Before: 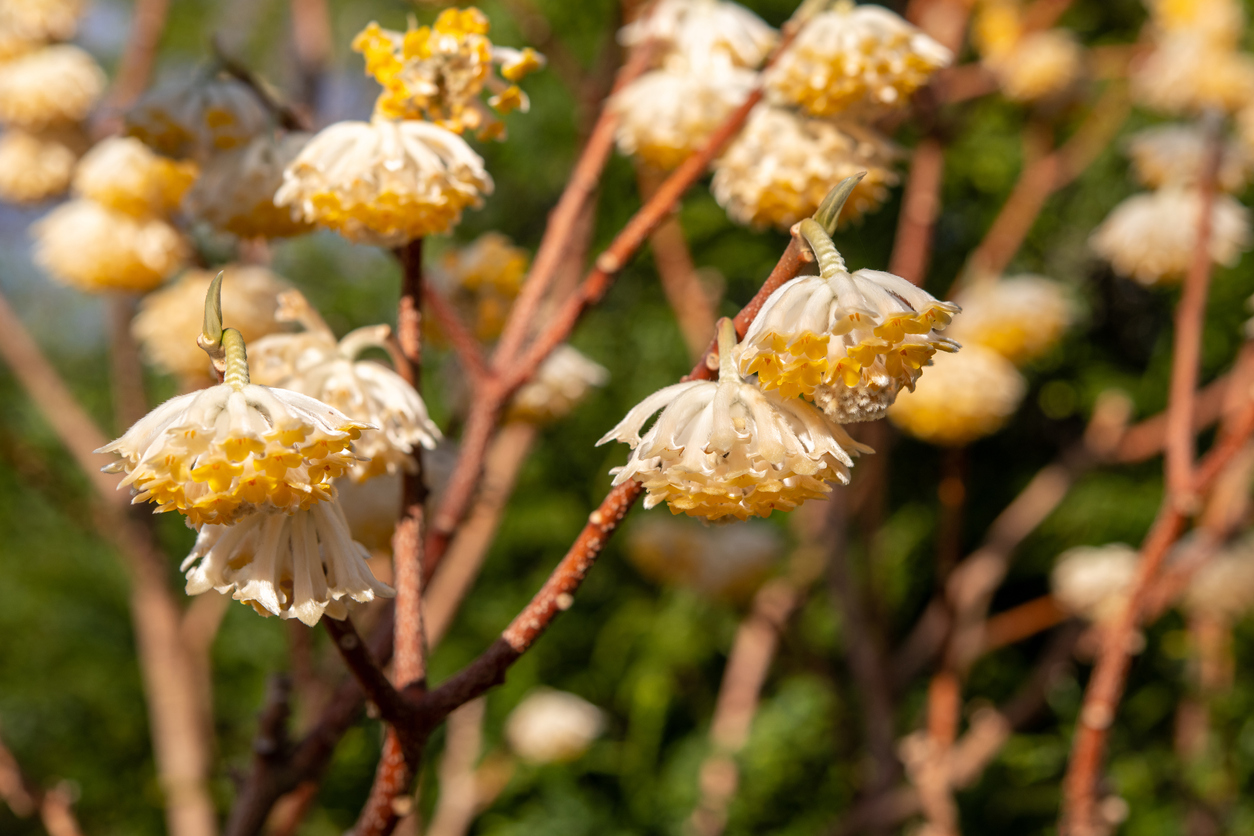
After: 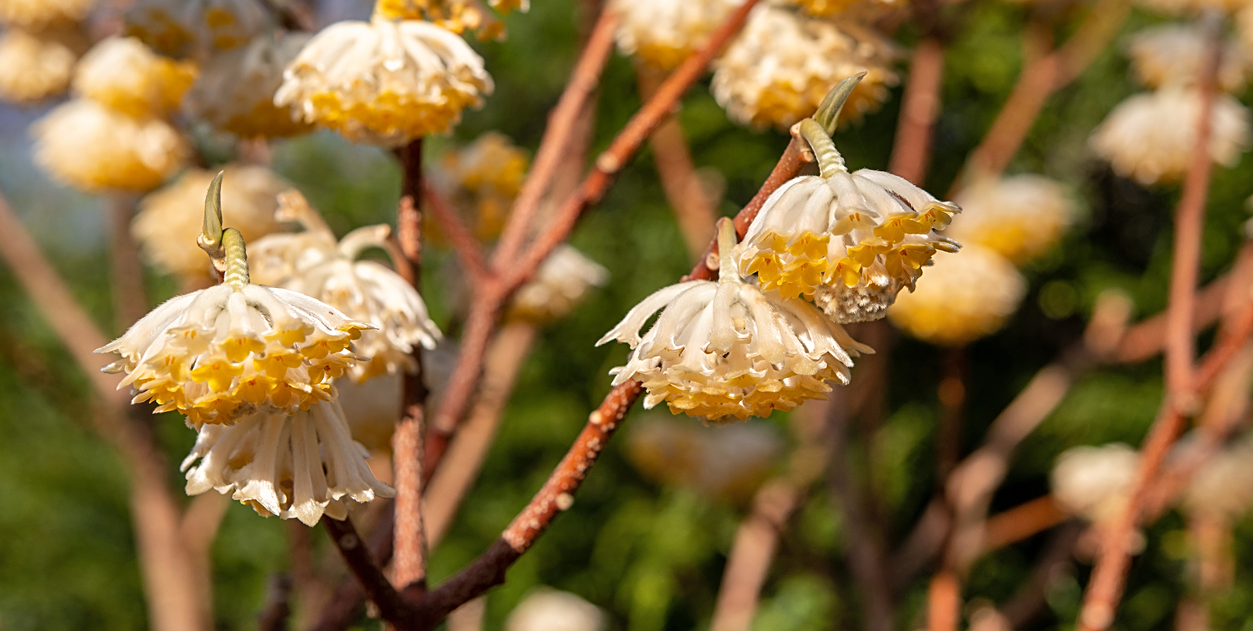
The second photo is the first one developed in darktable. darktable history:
crop and rotate: top 12.155%, bottom 12.25%
shadows and highlights: shadows 48.46, highlights -42.21, highlights color adjustment 0.114%, soften with gaussian
sharpen: on, module defaults
